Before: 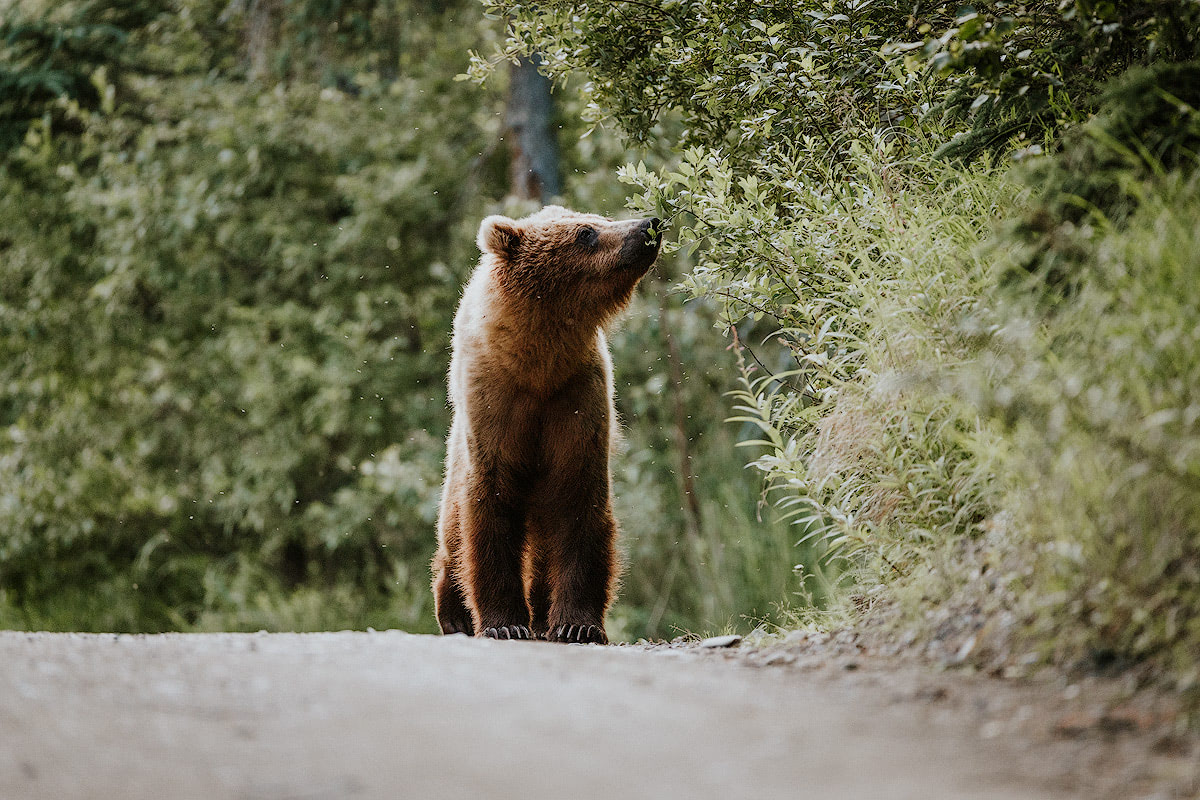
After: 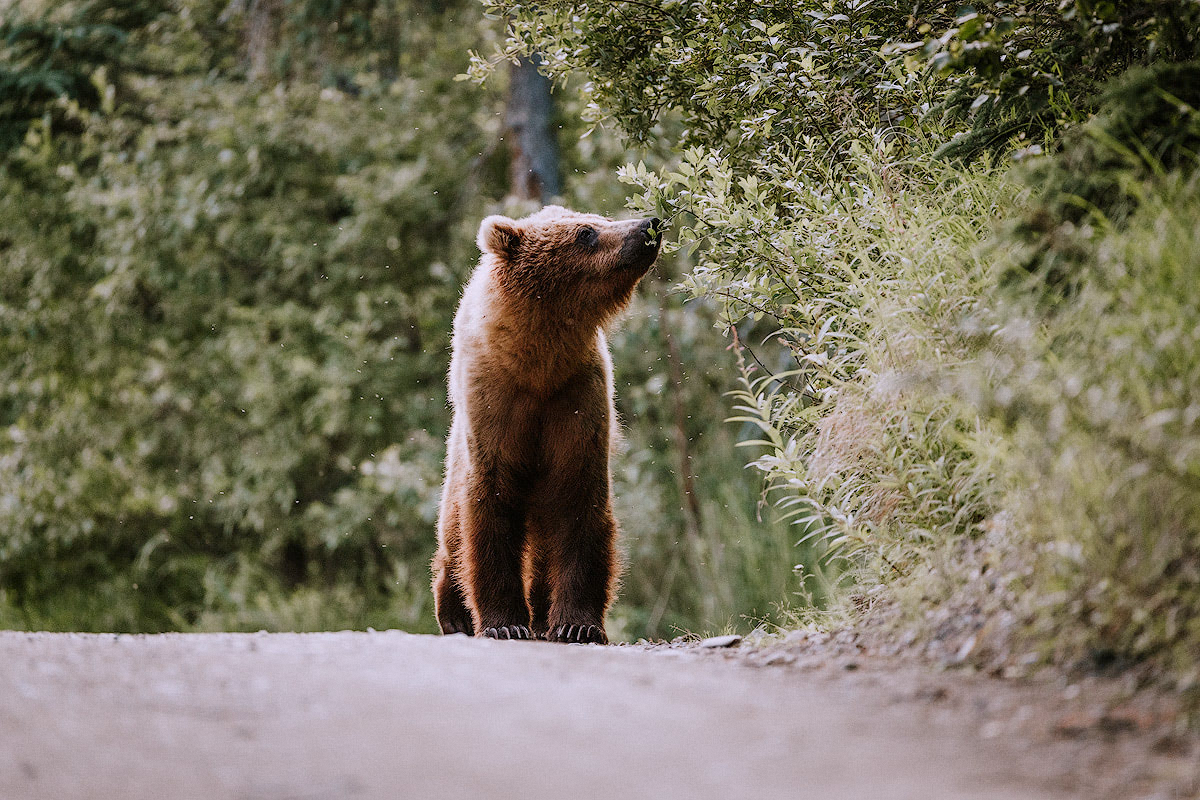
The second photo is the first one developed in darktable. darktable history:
white balance: red 1.05, blue 1.072
grain: coarseness 14.57 ISO, strength 8.8%
